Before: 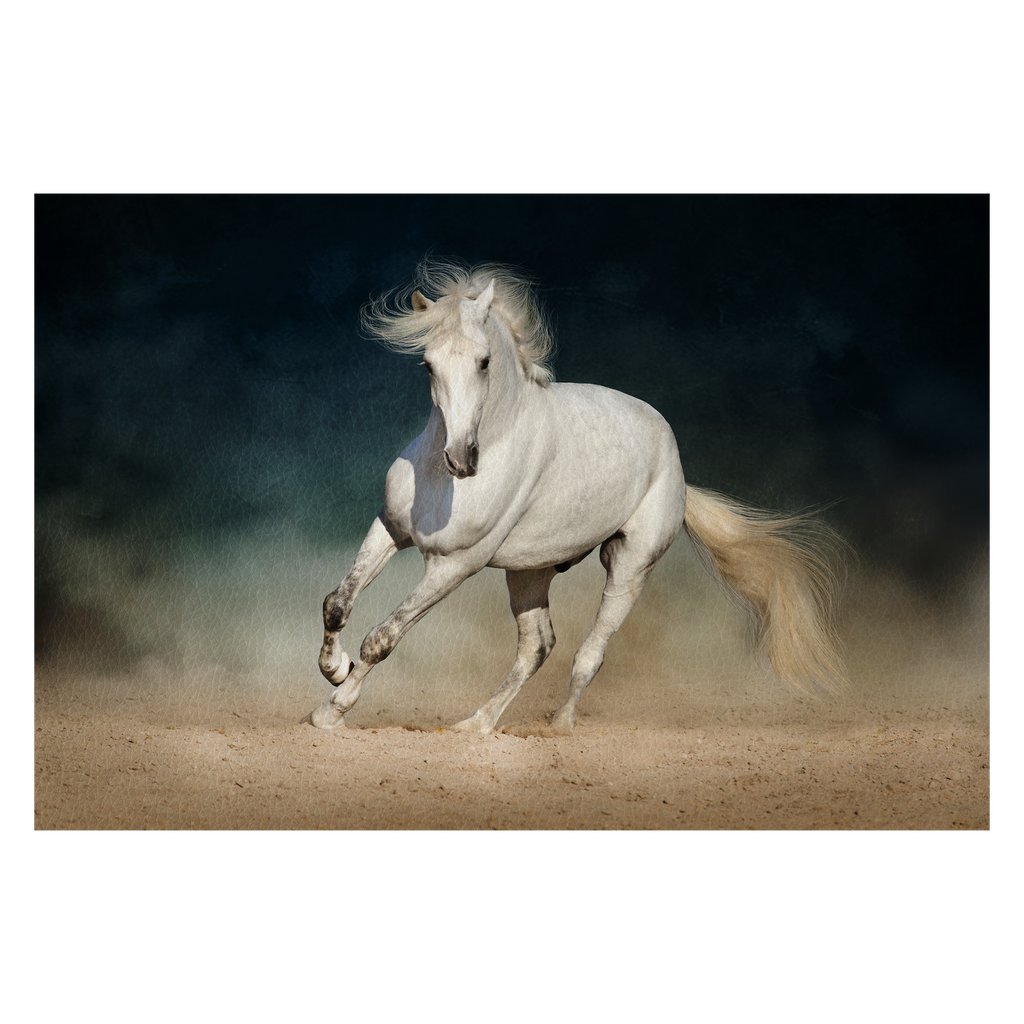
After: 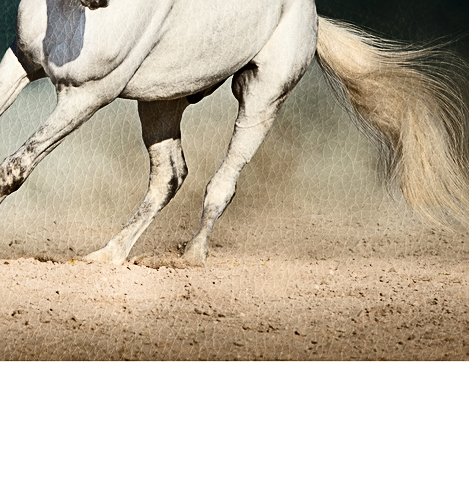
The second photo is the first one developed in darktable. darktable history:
sharpen: on, module defaults
crop: left 35.976%, top 45.819%, right 18.162%, bottom 5.807%
contrast brightness saturation: contrast 0.39, brightness 0.1
